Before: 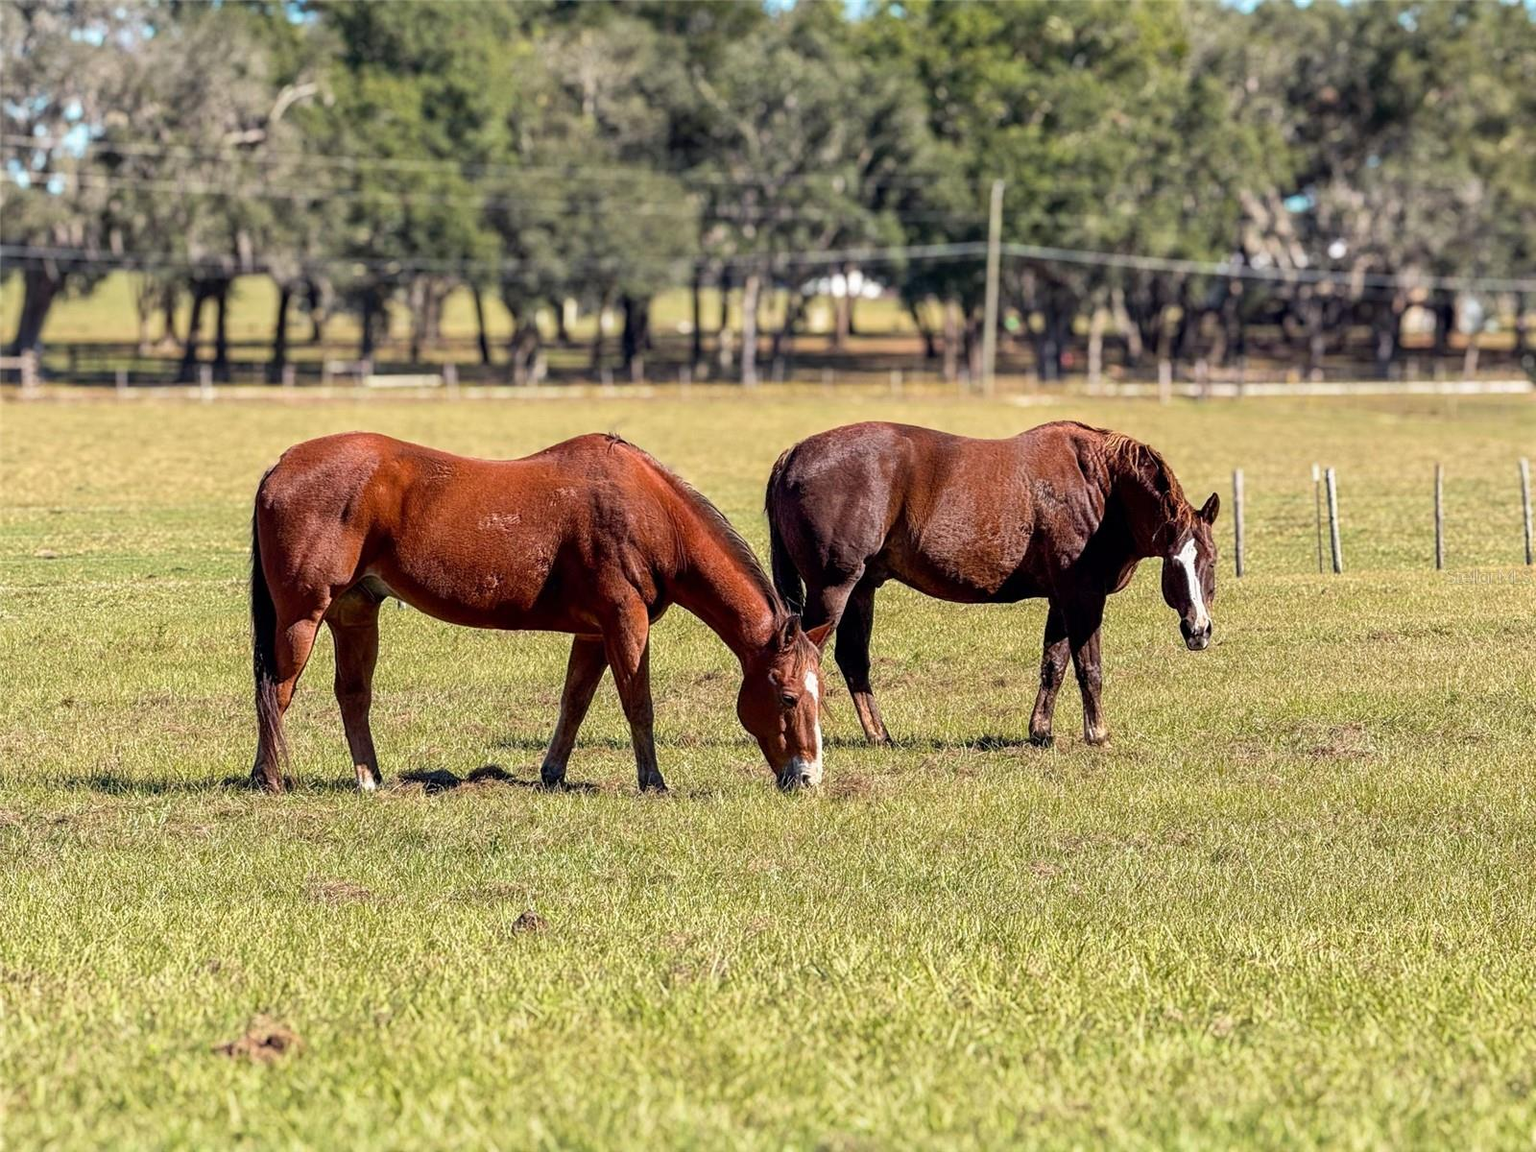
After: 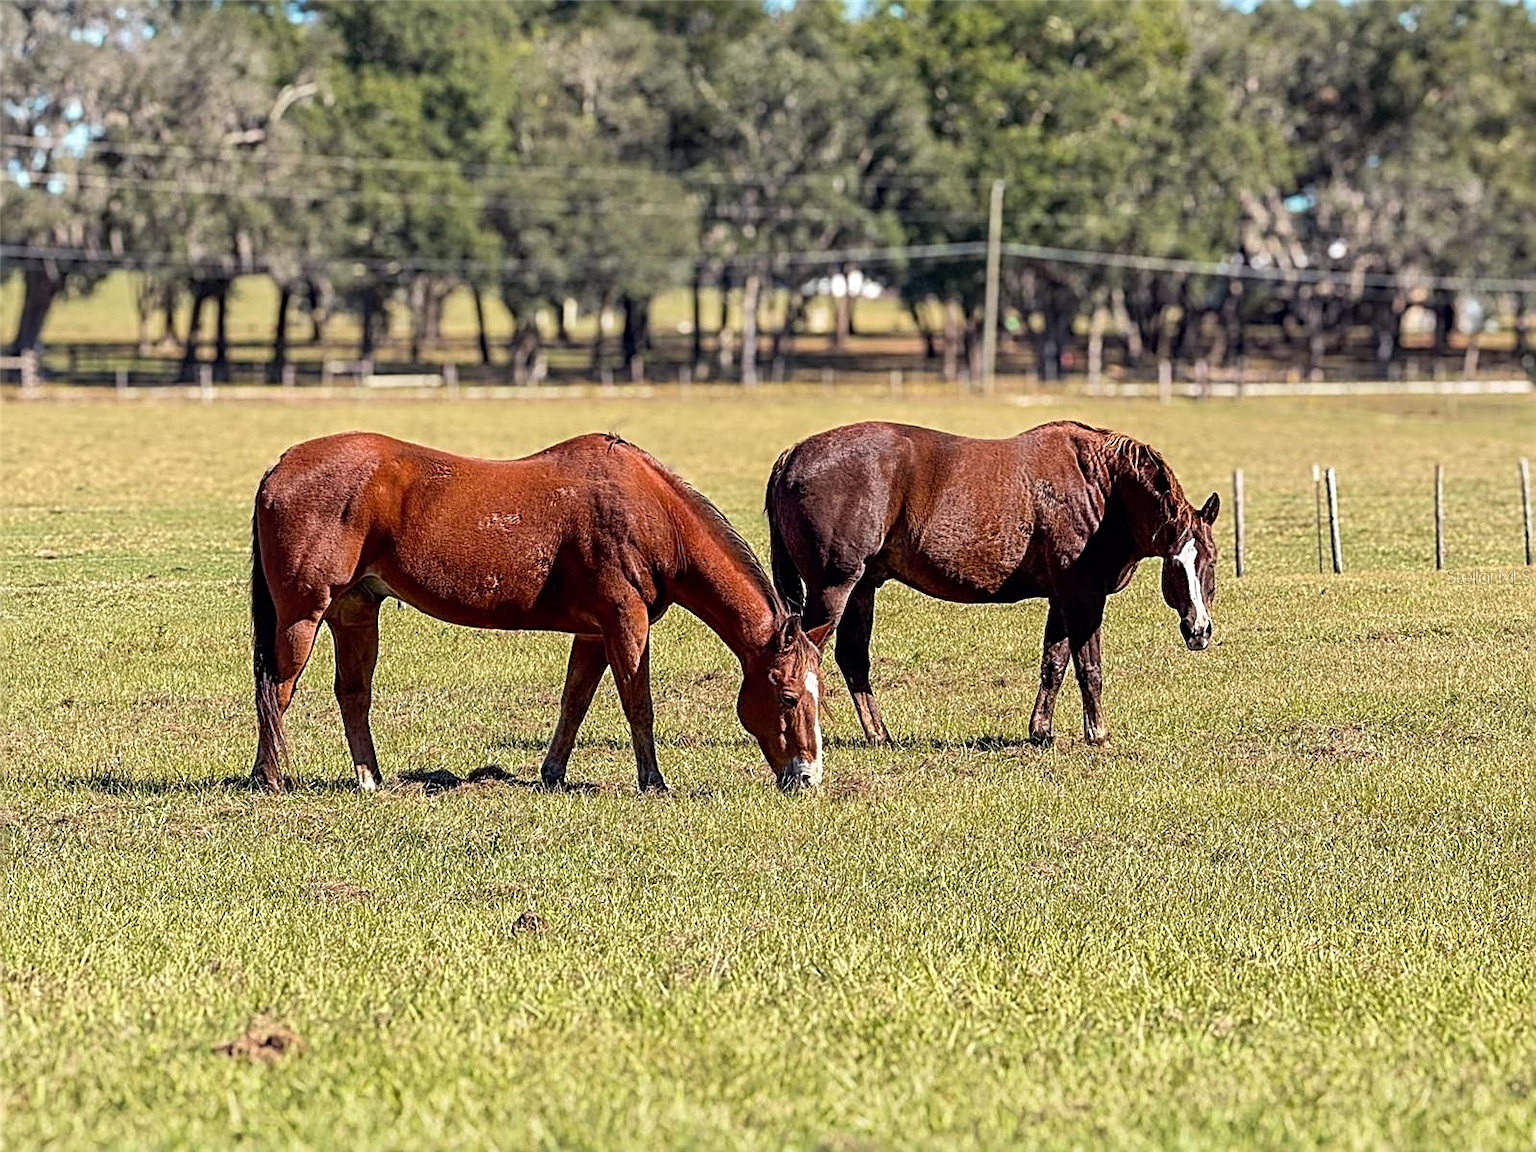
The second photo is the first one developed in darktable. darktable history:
tone curve: color space Lab, linked channels, preserve colors none
sharpen: radius 2.676, amount 0.669
